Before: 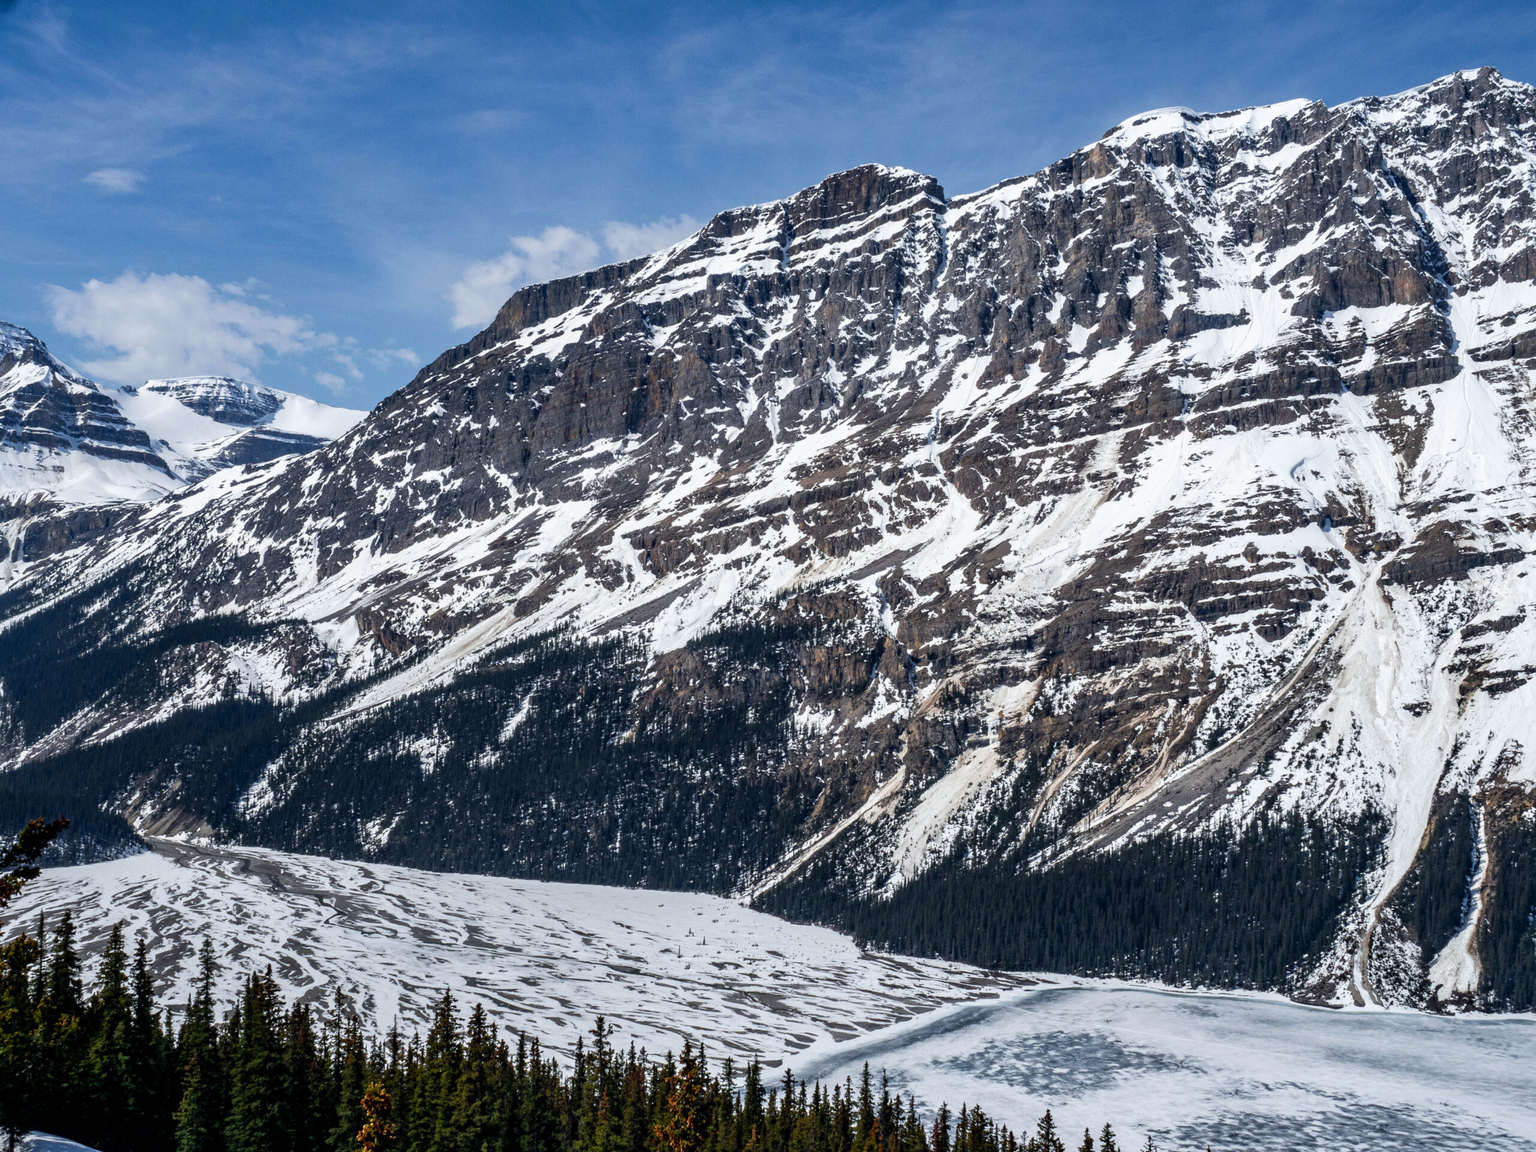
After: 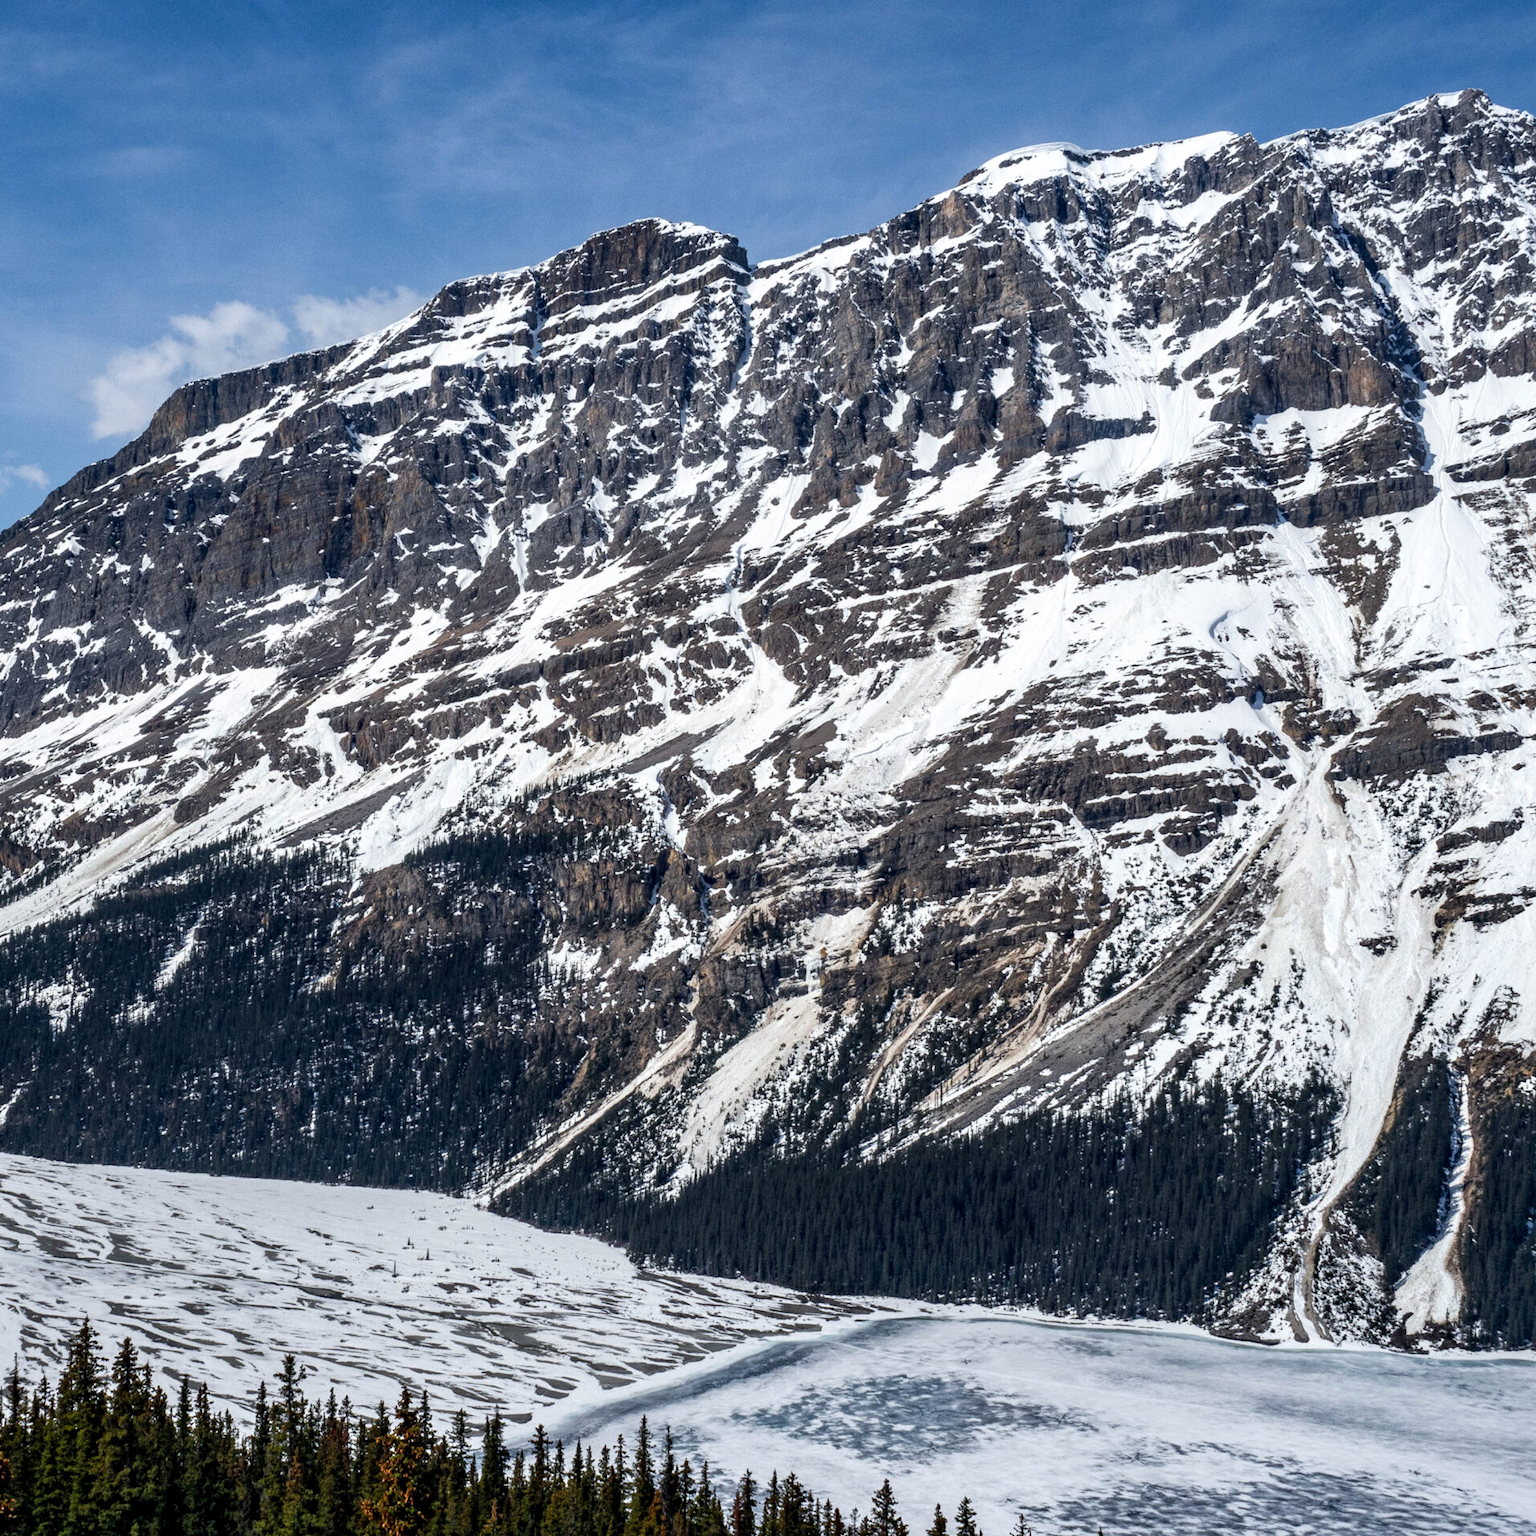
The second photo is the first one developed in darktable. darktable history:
crop and rotate: left 24.997%
local contrast: highlights 104%, shadows 100%, detail 119%, midtone range 0.2
exposure: compensate highlight preservation false
